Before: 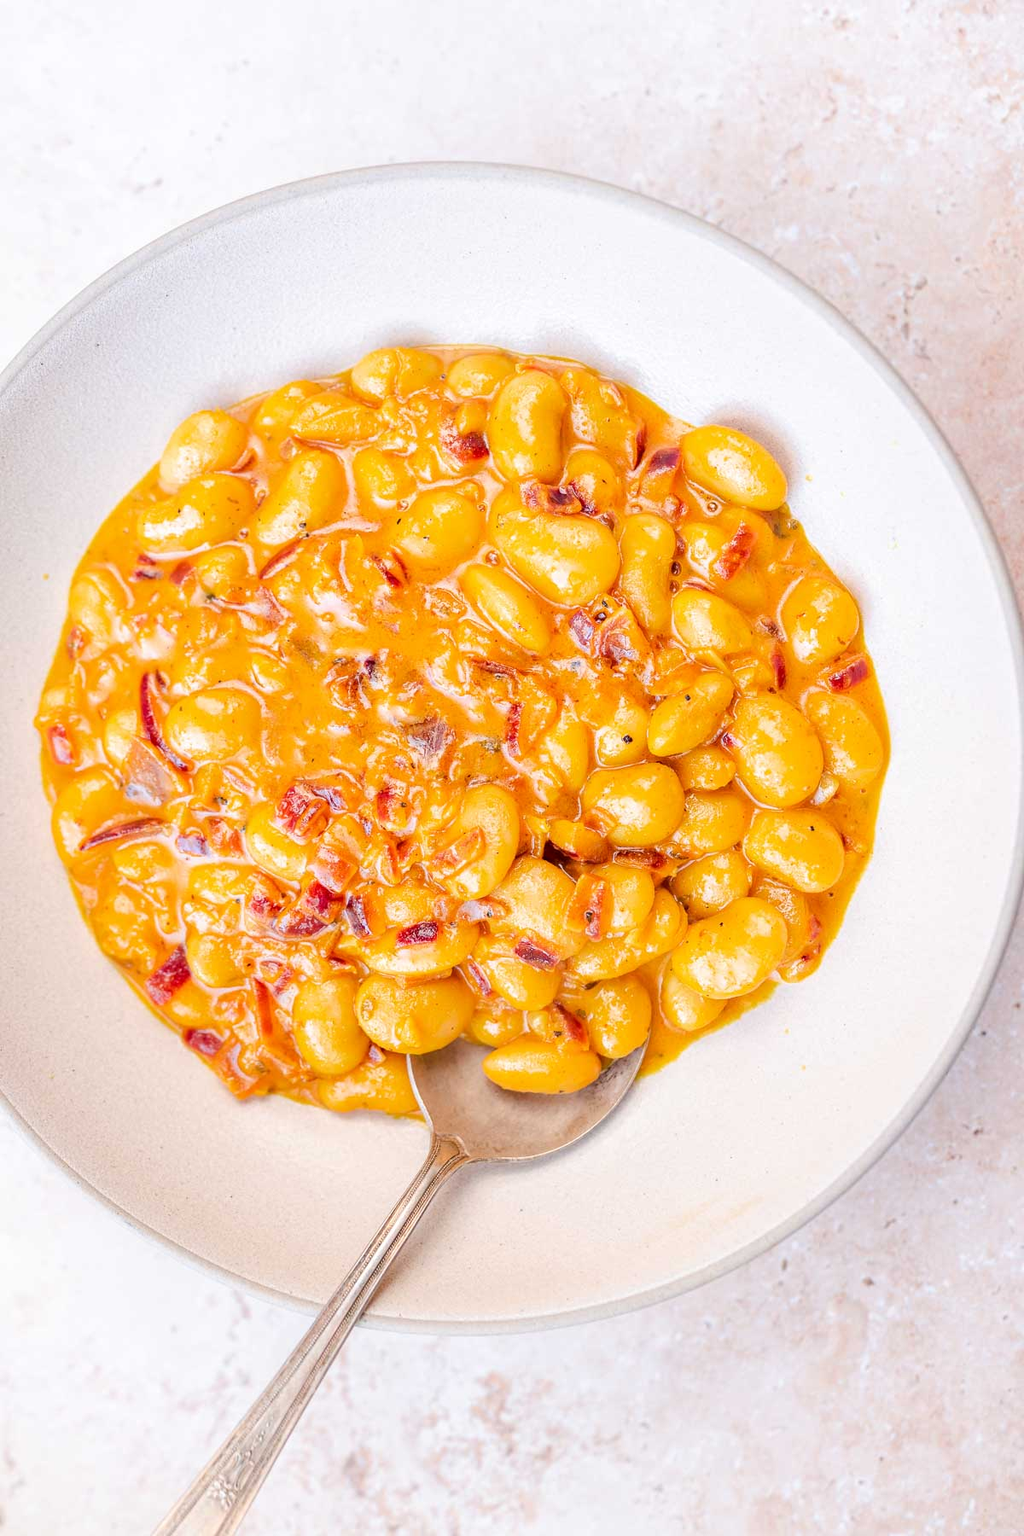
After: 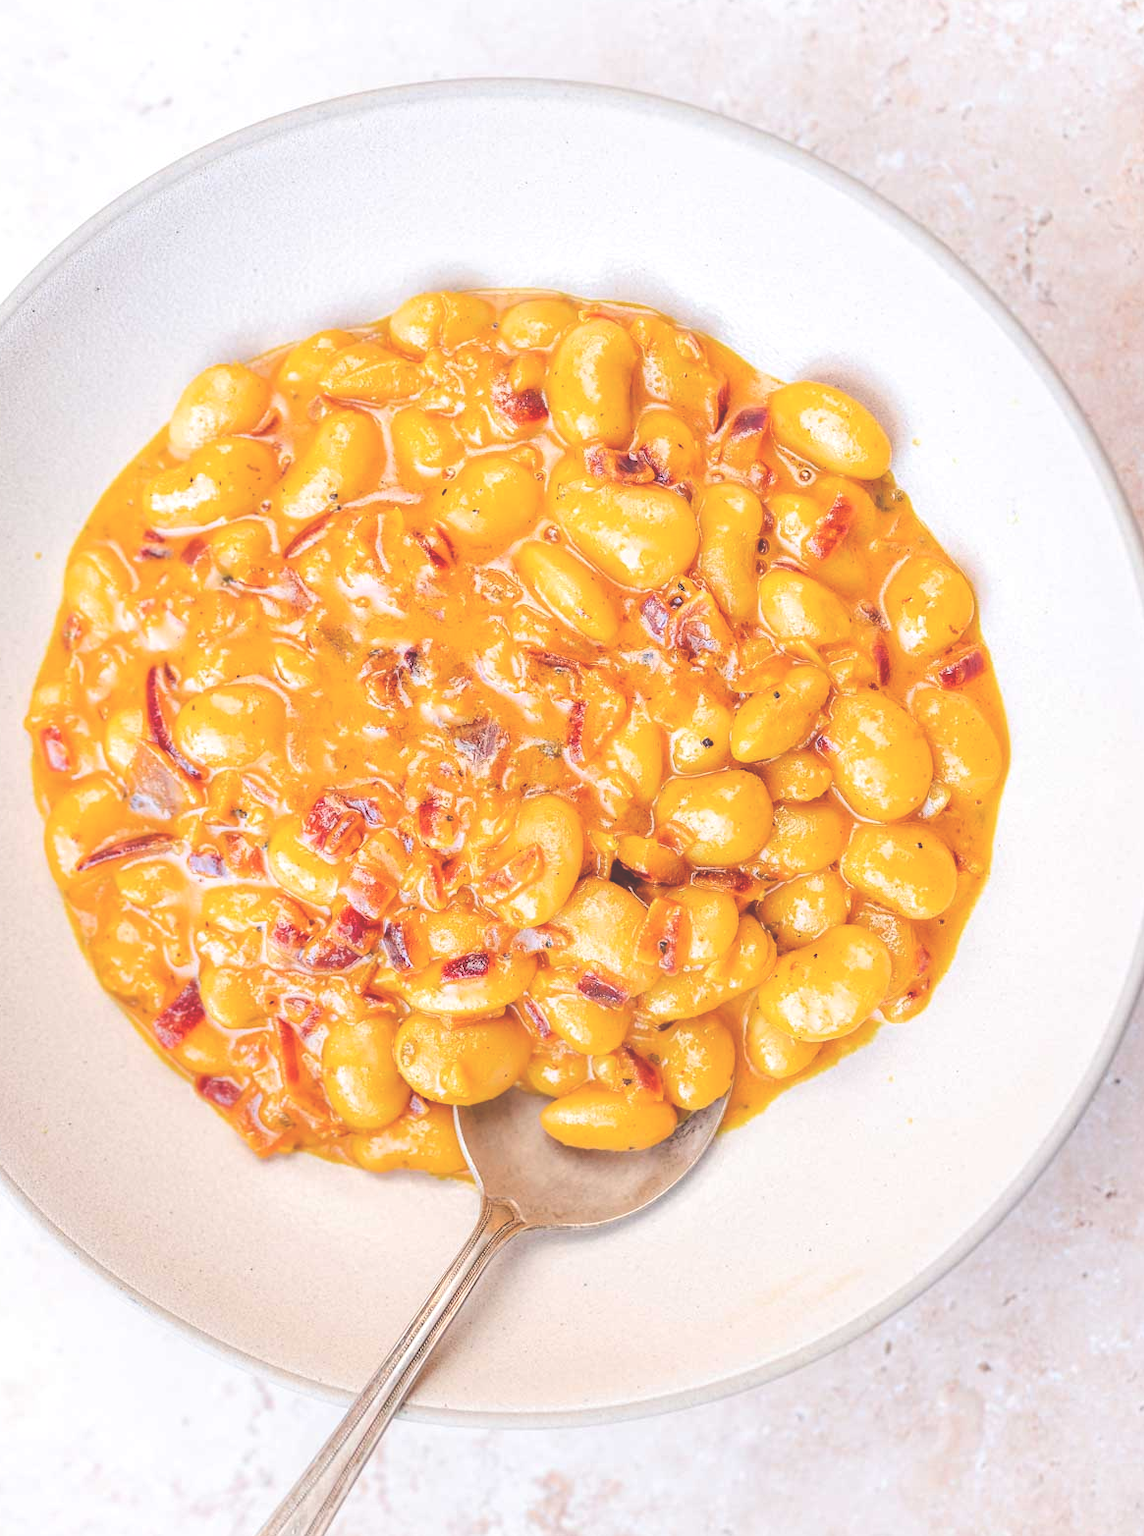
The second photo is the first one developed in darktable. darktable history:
exposure: black level correction -0.04, exposure 0.063 EV, compensate highlight preservation false
crop: left 1.27%, top 6.158%, right 1.622%, bottom 6.931%
